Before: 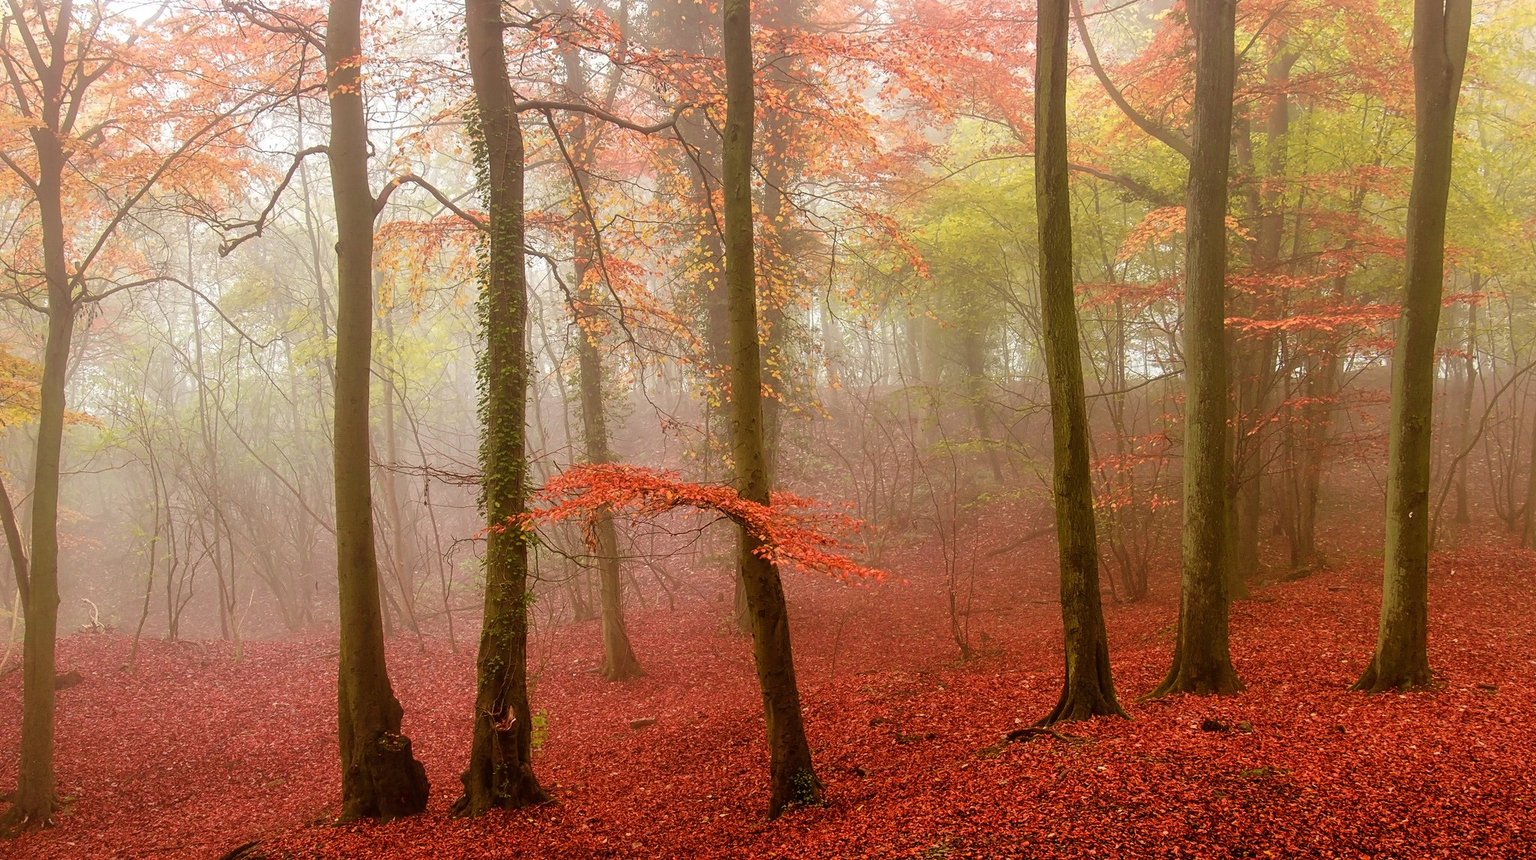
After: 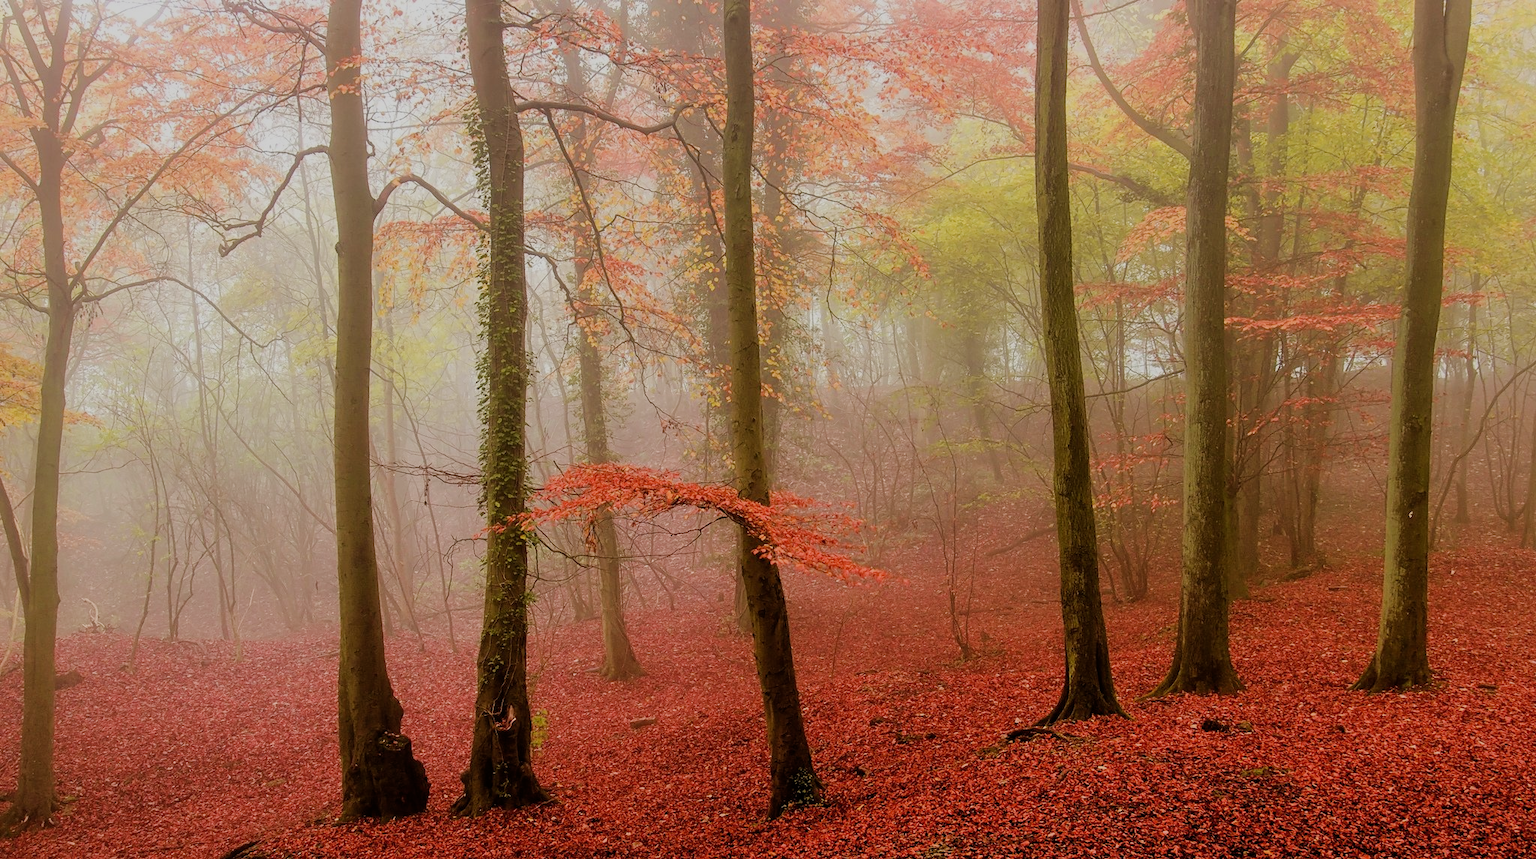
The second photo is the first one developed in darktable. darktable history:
filmic rgb: black relative exposure -7.21 EV, white relative exposure 5.35 EV, hardness 3.03
